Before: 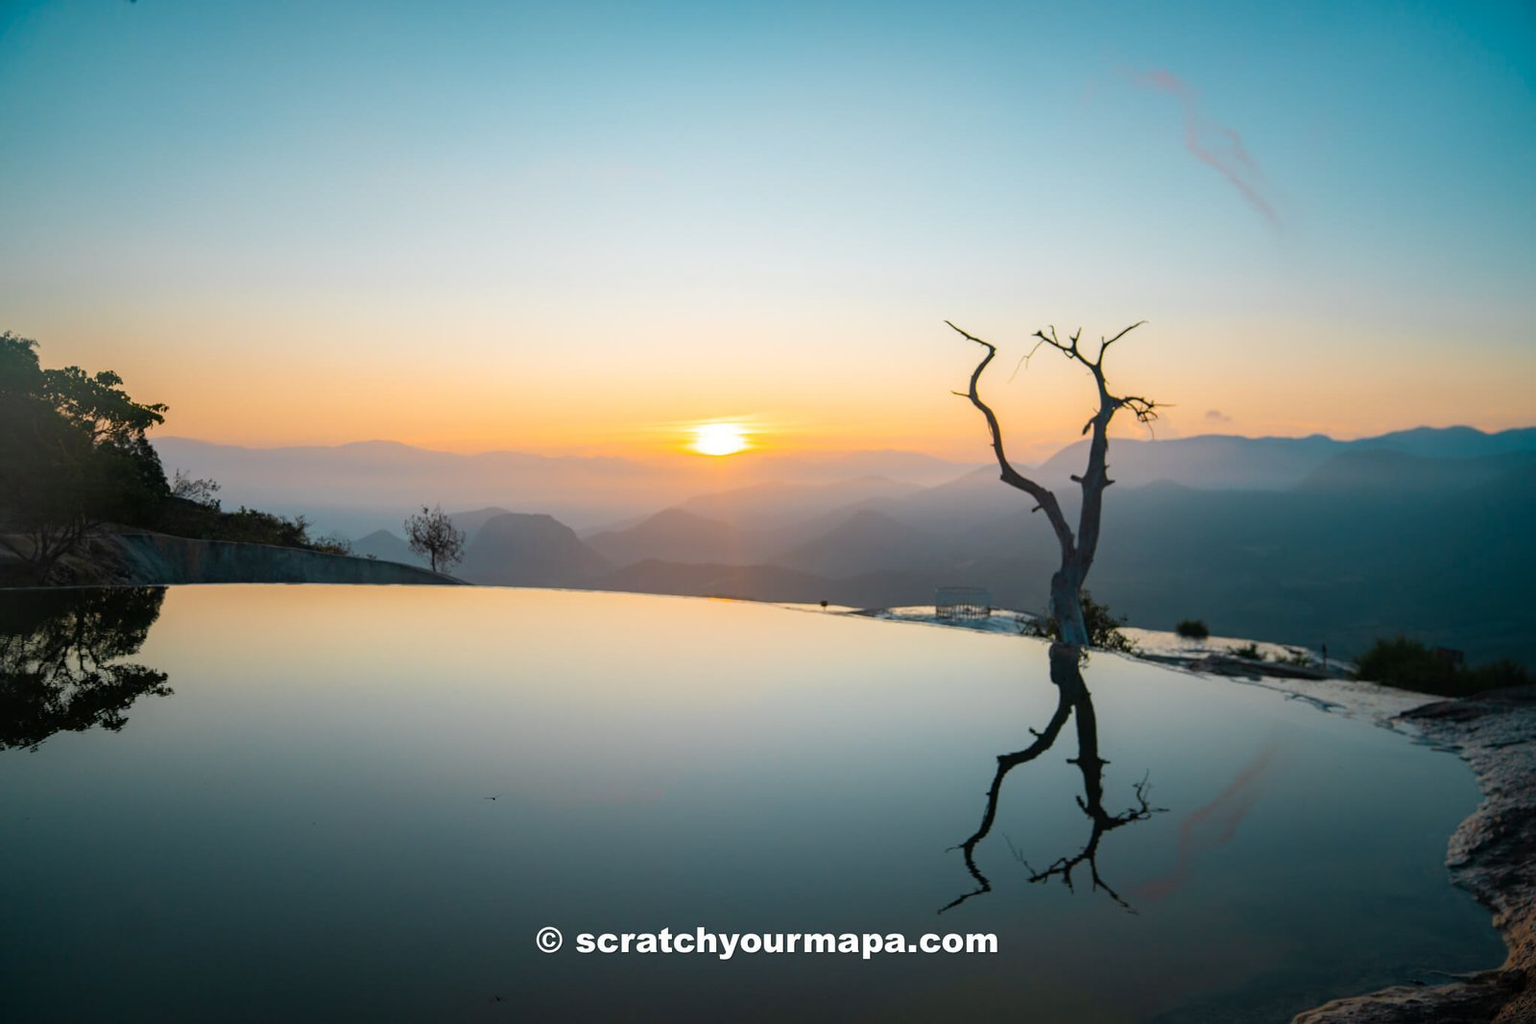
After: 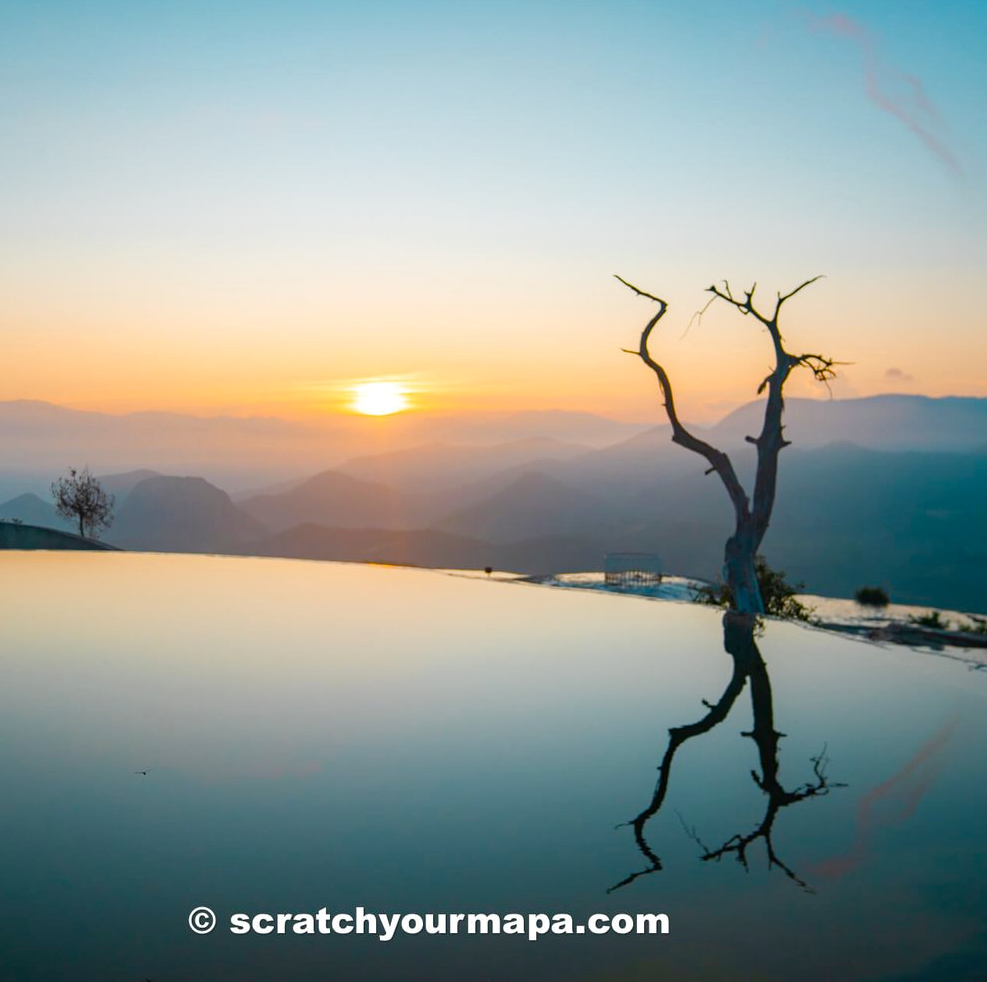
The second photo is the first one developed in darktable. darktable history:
color balance rgb: perceptual saturation grading › global saturation 0.611%, perceptual saturation grading › highlights -17.596%, perceptual saturation grading › mid-tones 32.688%, perceptual saturation grading › shadows 50.59%, perceptual brilliance grading › global brilliance 2.96%, perceptual brilliance grading › highlights -2.566%, perceptual brilliance grading › shadows 2.583%, global vibrance 20%
crop and rotate: left 23.226%, top 5.62%, right 15.042%, bottom 2.282%
